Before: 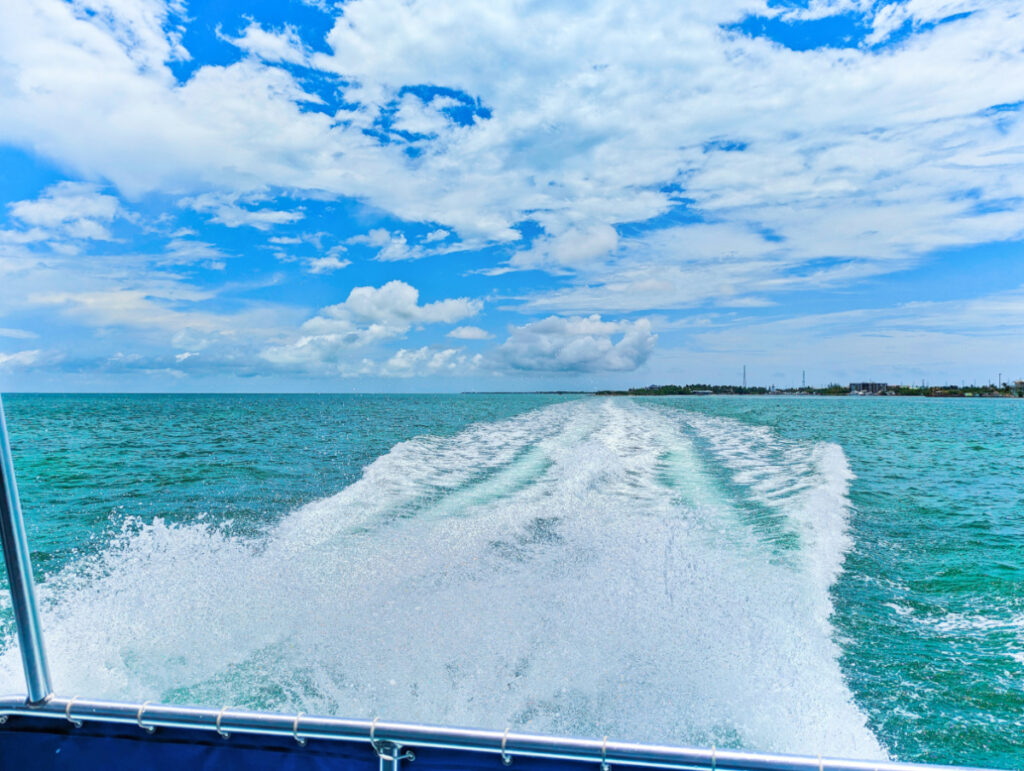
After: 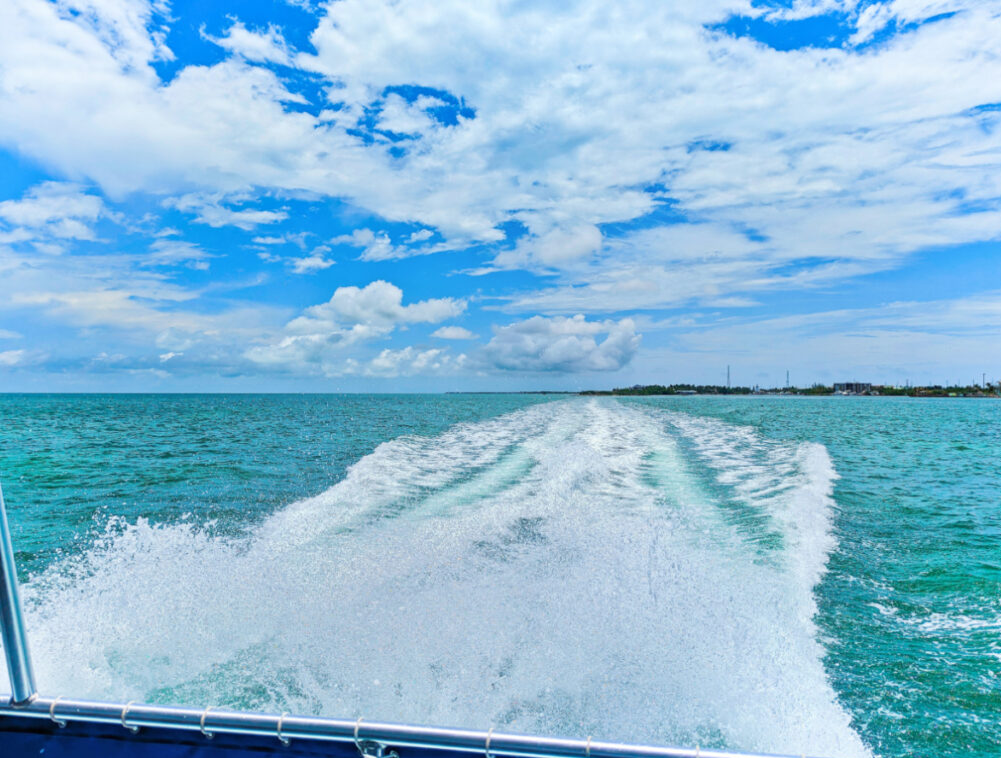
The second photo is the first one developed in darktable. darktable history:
crop and rotate: left 1.599%, right 0.572%, bottom 1.638%
